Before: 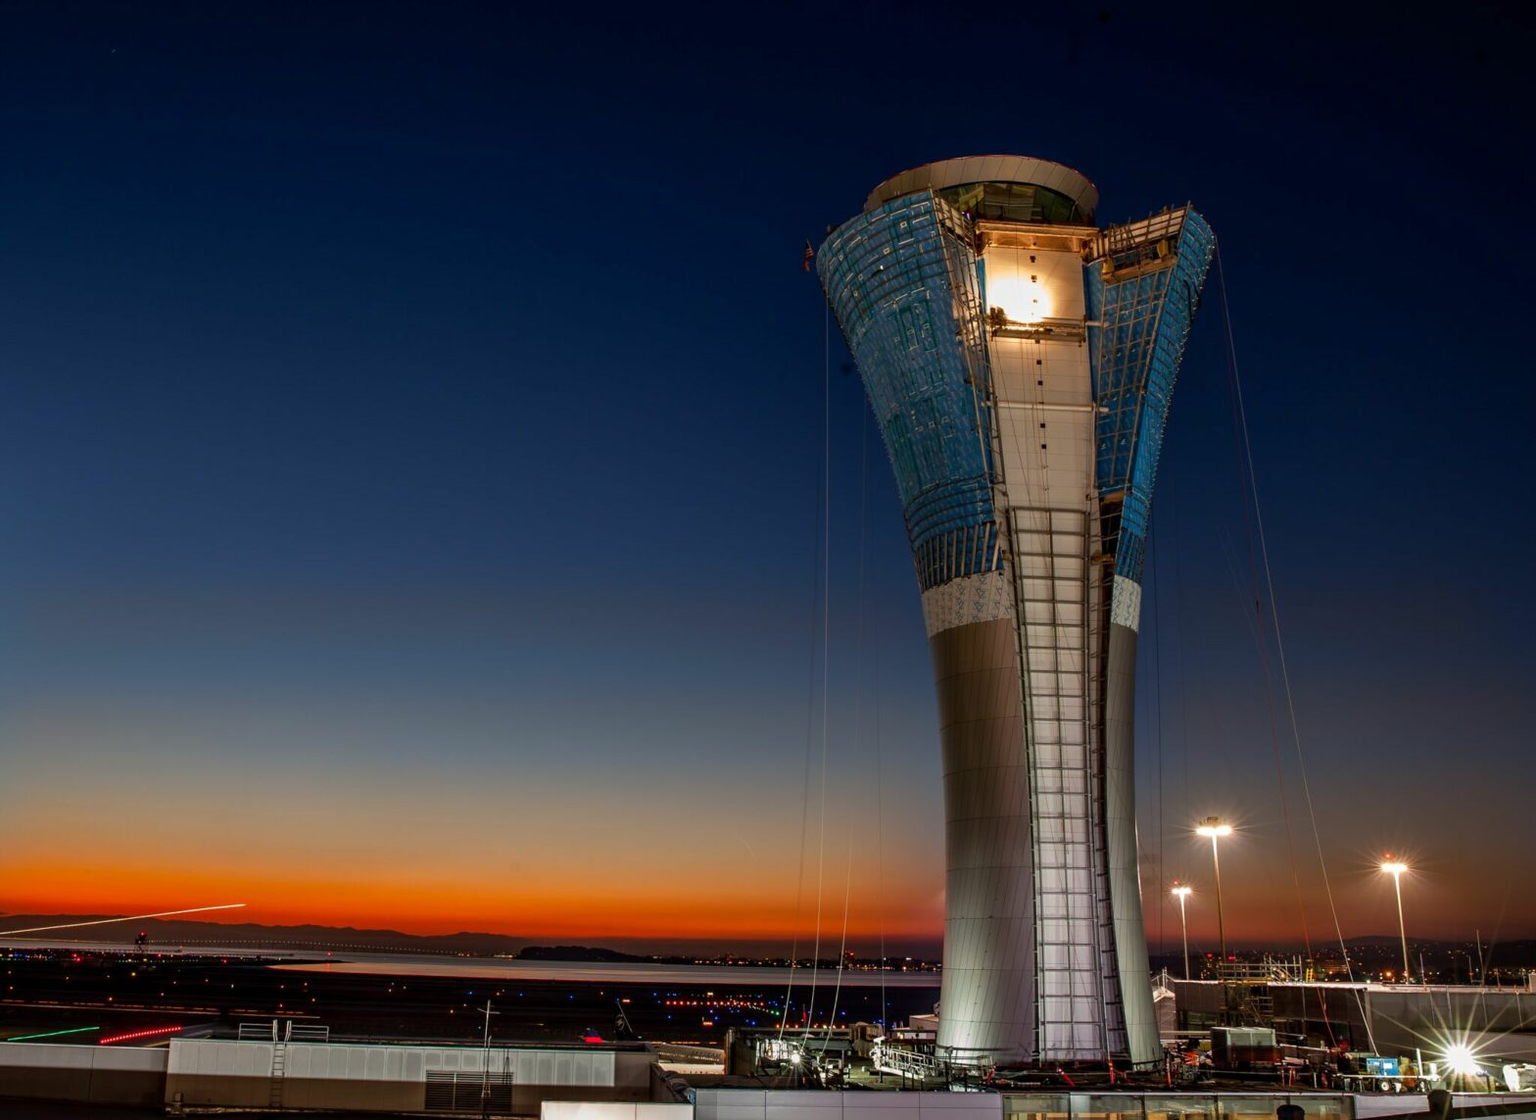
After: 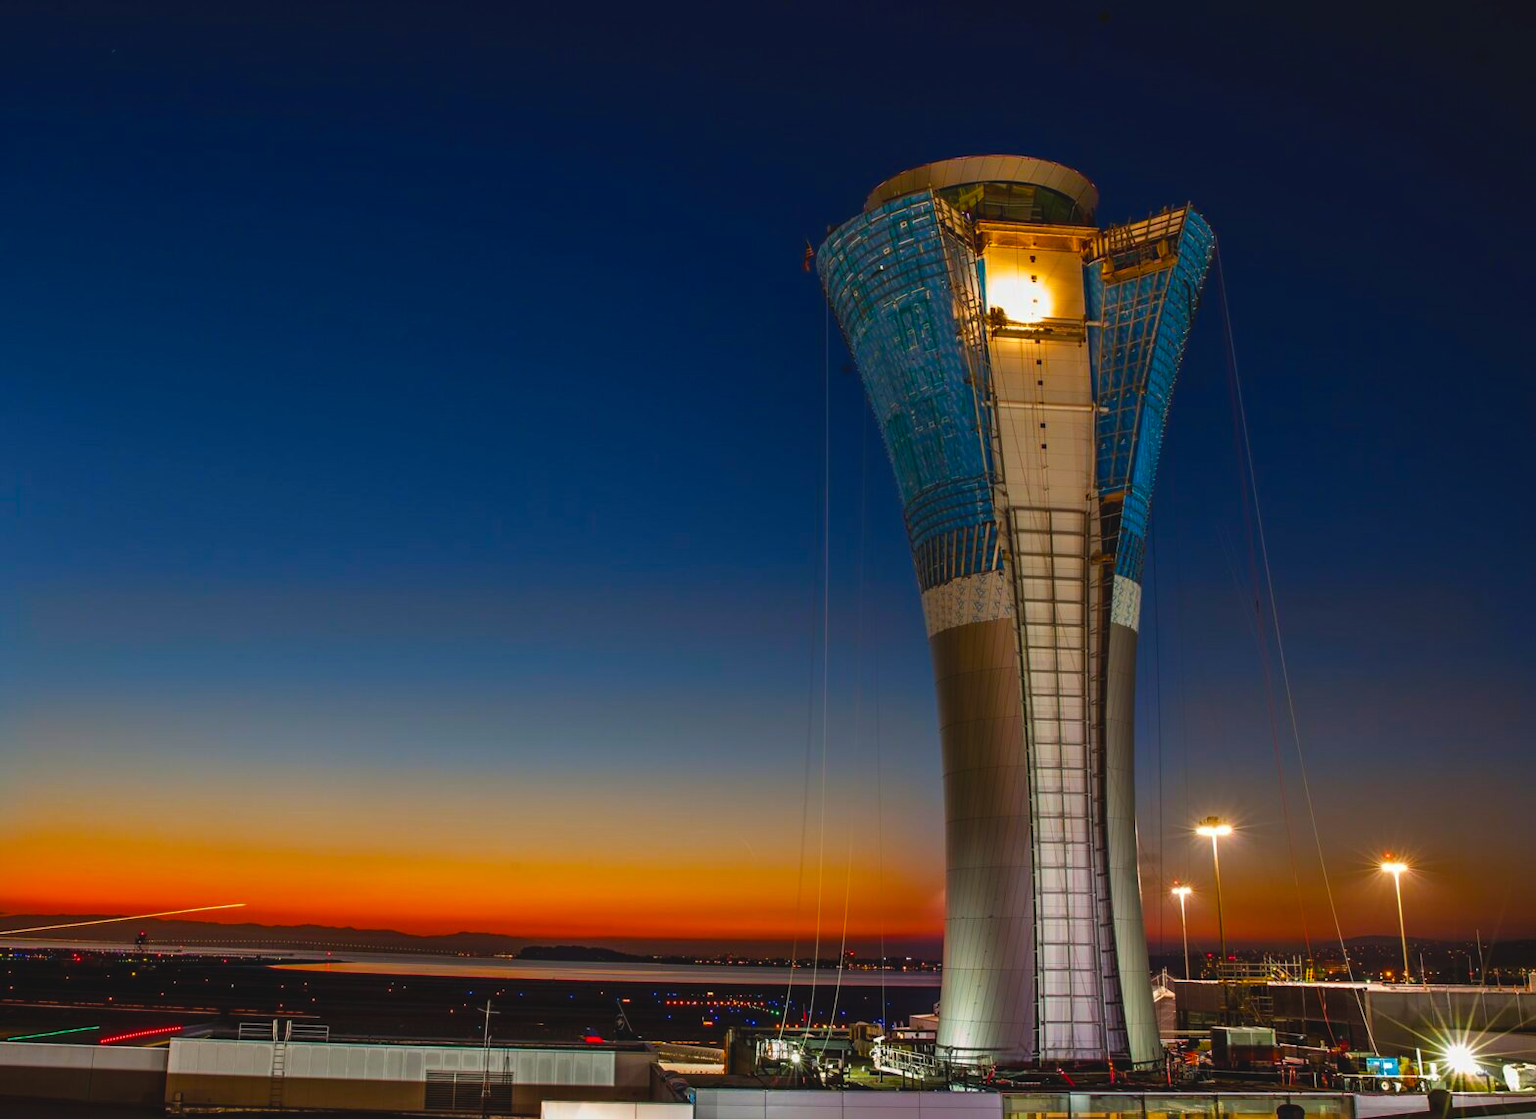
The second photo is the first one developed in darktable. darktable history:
color balance rgb: global offset › luminance 0.703%, perceptual saturation grading › global saturation 19.493%, global vibrance 50.295%
